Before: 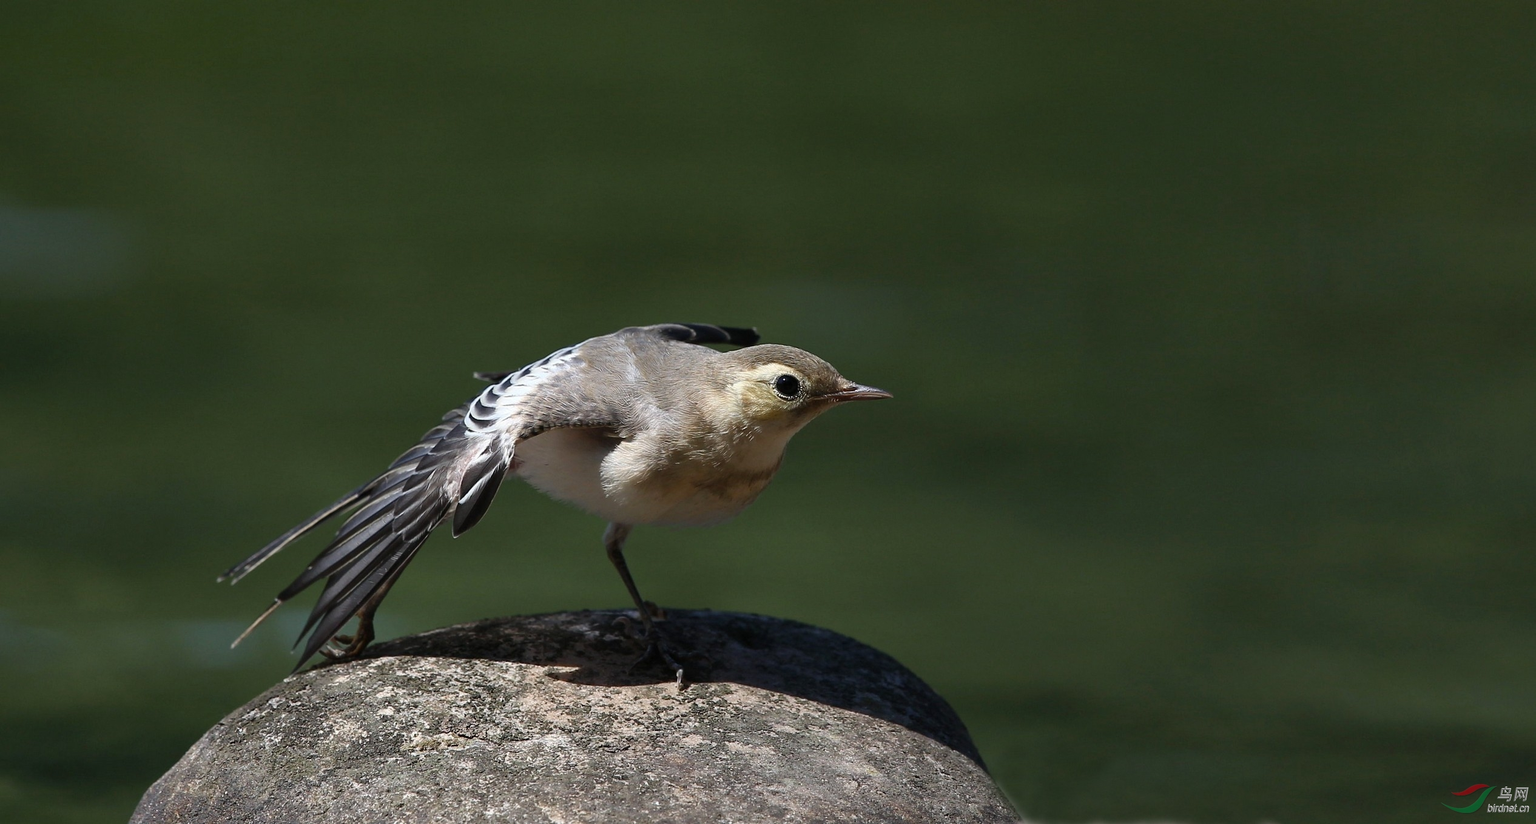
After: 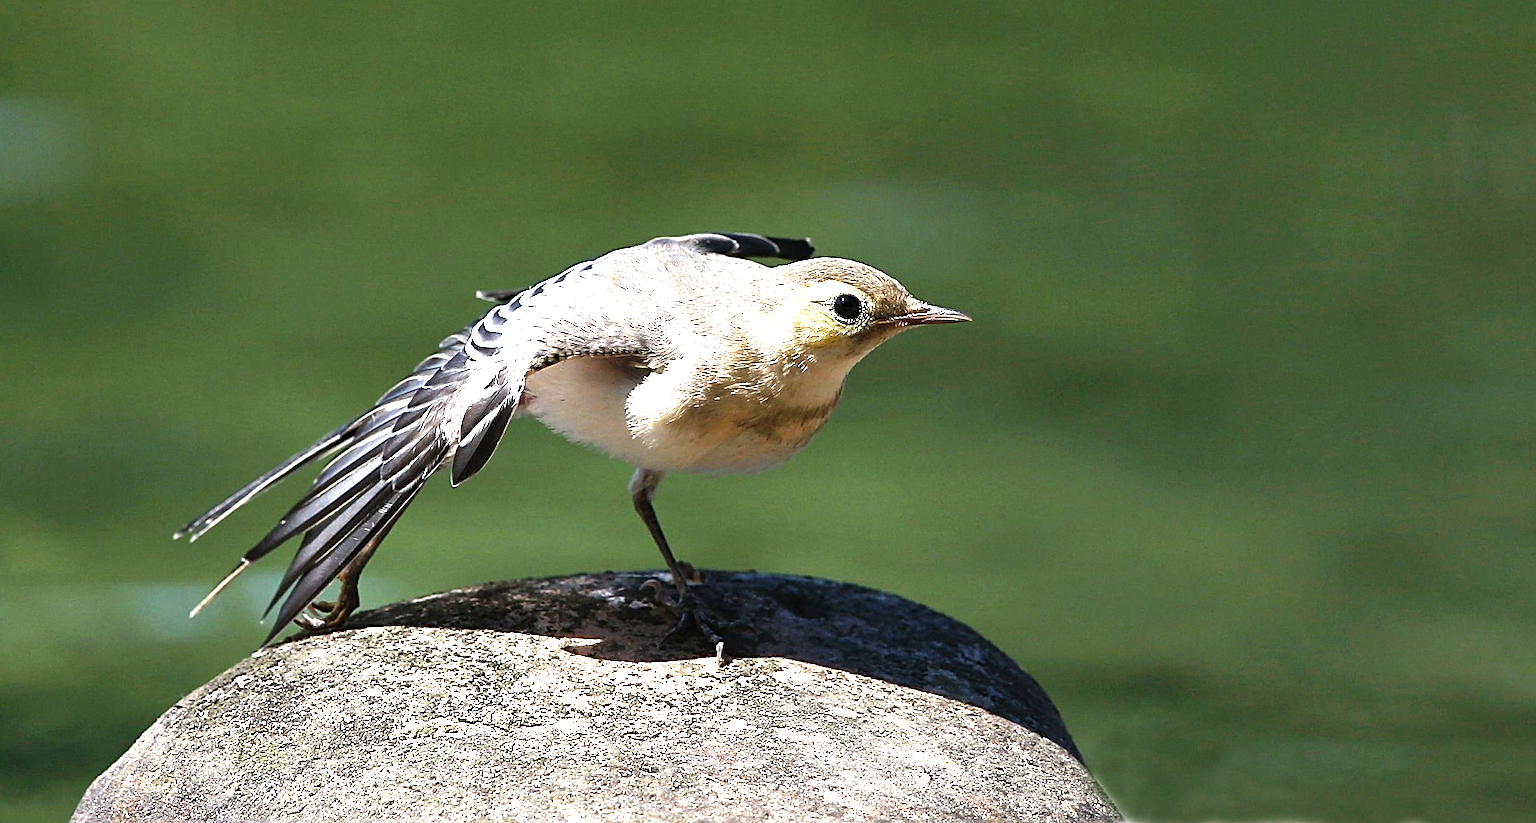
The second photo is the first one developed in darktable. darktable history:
crop and rotate: left 4.602%, top 15.307%, right 10.712%
sharpen: radius 2.554, amount 0.652
levels: levels [0, 0.281, 0.562]
